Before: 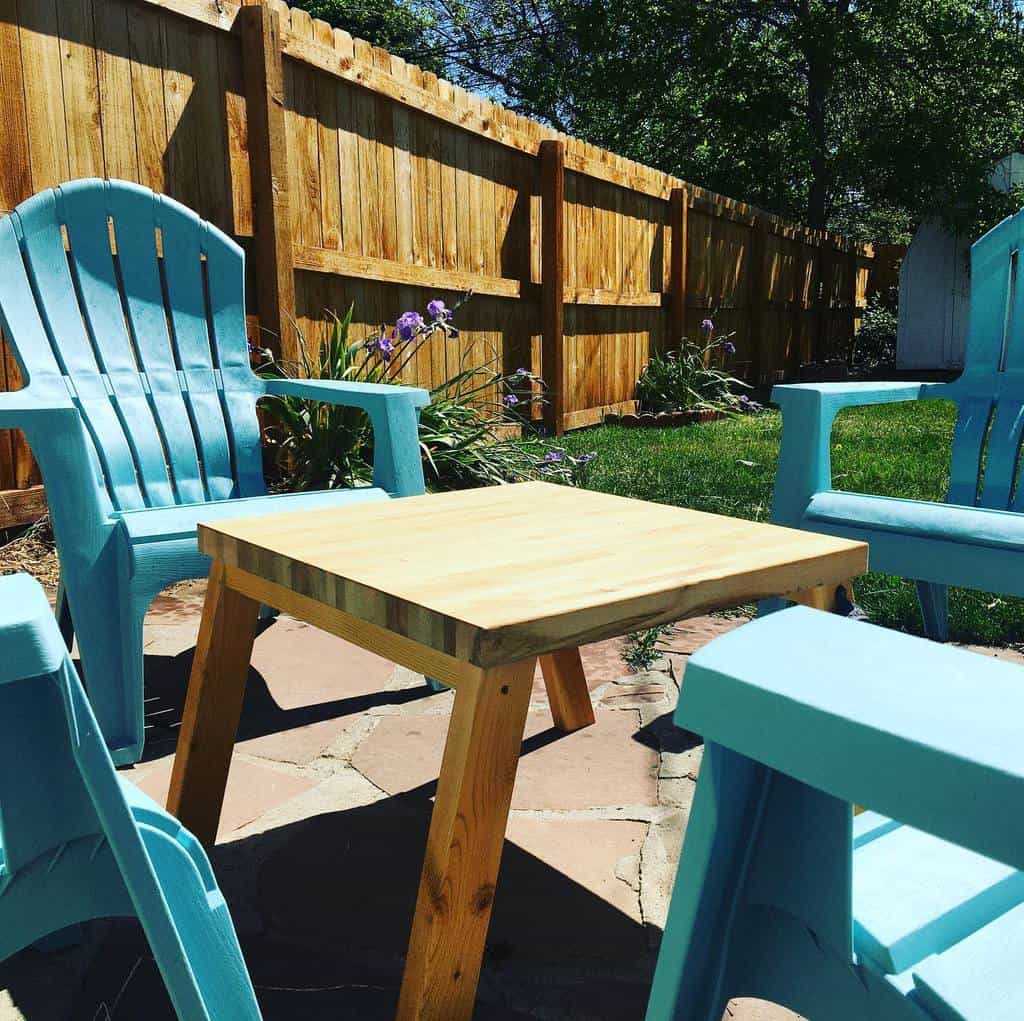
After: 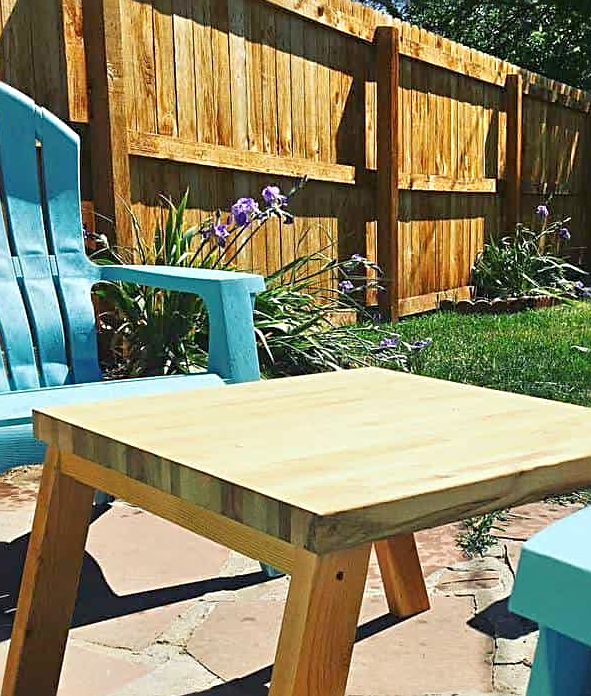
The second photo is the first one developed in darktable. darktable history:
crop: left 16.202%, top 11.208%, right 26.045%, bottom 20.557%
sharpen: radius 2.767
tone equalizer: -8 EV 1 EV, -7 EV 1 EV, -6 EV 1 EV, -5 EV 1 EV, -4 EV 1 EV, -3 EV 0.75 EV, -2 EV 0.5 EV, -1 EV 0.25 EV
